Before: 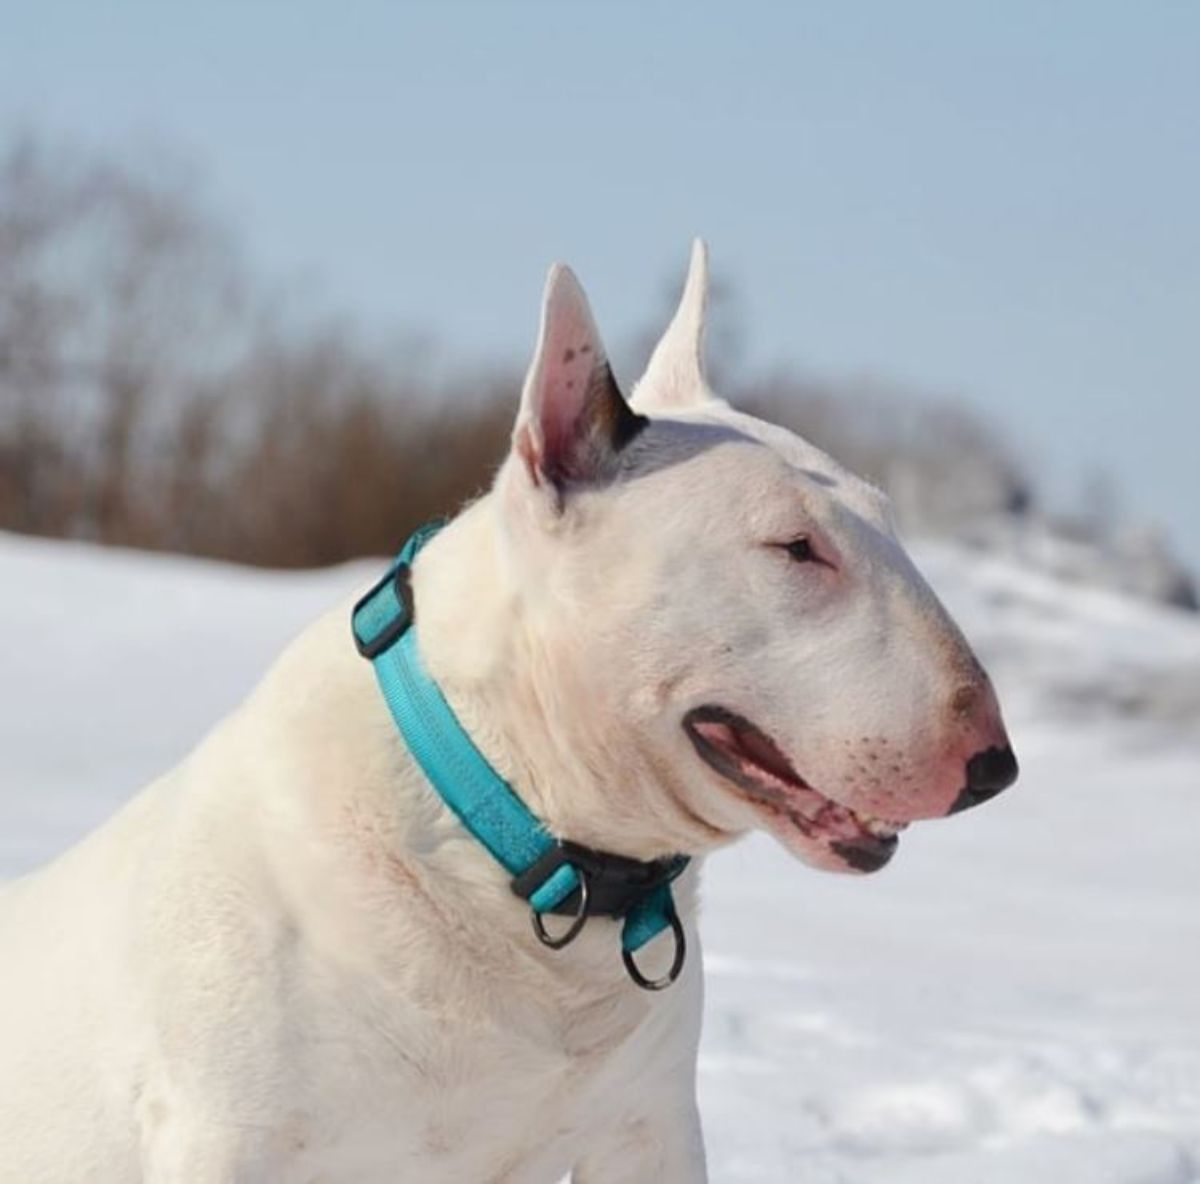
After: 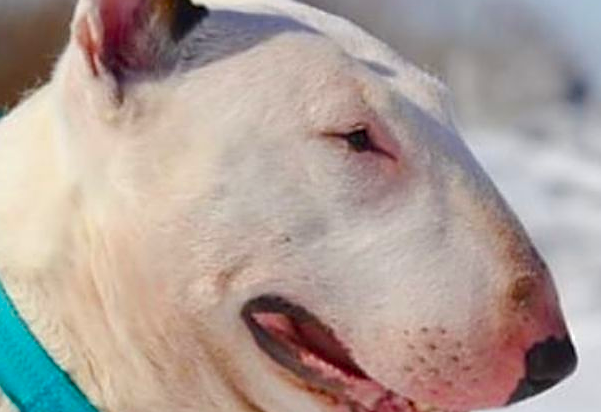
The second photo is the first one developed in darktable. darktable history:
crop: left 36.779%, top 34.711%, right 13.135%, bottom 30.412%
color balance rgb: linear chroma grading › global chroma 19.801%, perceptual saturation grading › global saturation 20%, perceptual saturation grading › highlights -25.1%, perceptual saturation grading › shadows 24.198%, global vibrance 14.586%
sharpen: on, module defaults
